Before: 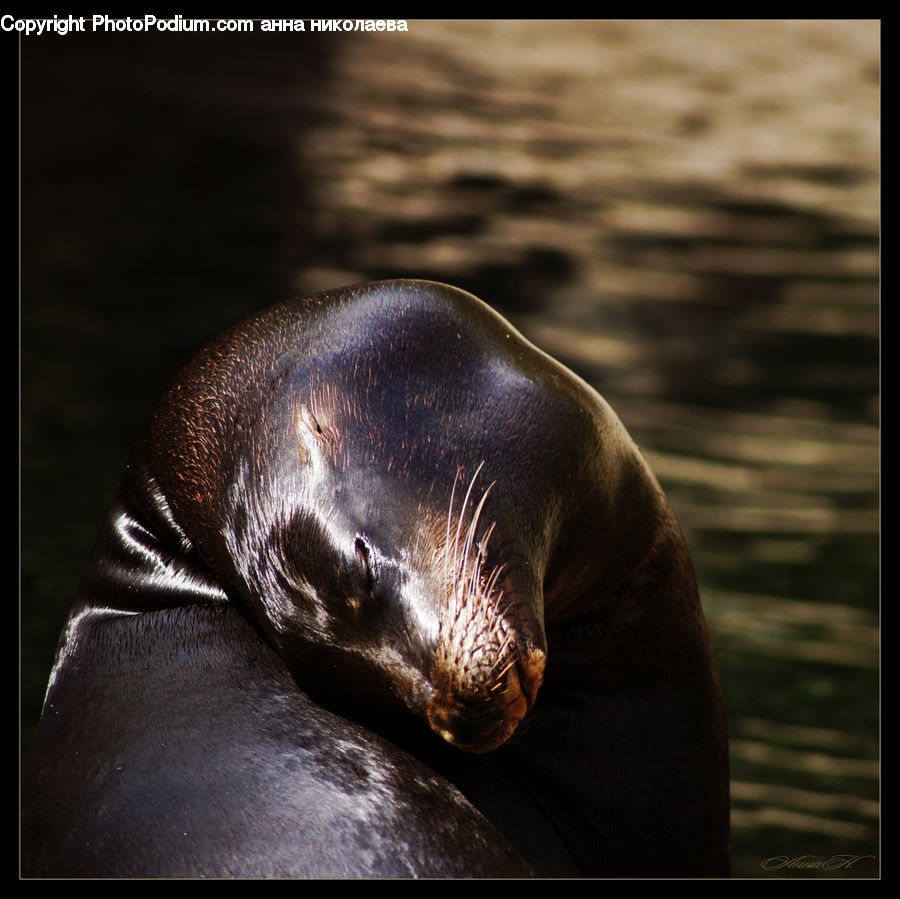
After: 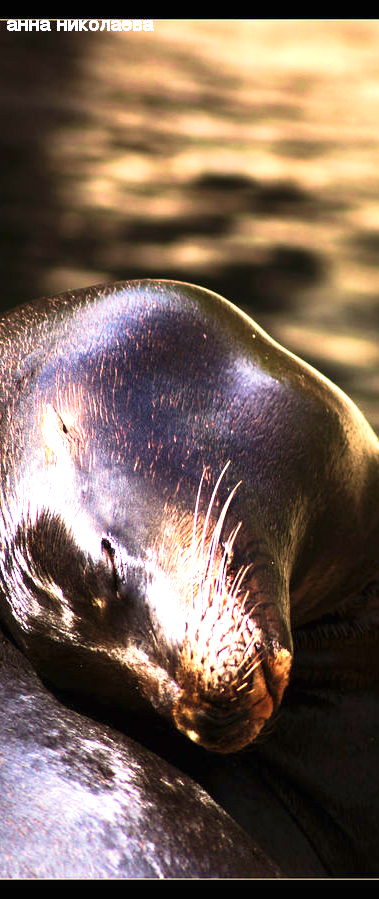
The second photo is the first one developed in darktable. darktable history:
tone equalizer: -8 EV 0.019 EV, -7 EV -0.041 EV, -6 EV 0.031 EV, -5 EV 0.045 EV, -4 EV 0.308 EV, -3 EV 0.617 EV, -2 EV 0.578 EV, -1 EV 0.186 EV, +0 EV 0.025 EV, edges refinement/feathering 500, mask exposure compensation -1.57 EV, preserve details guided filter
velvia: on, module defaults
crop: left 28.286%, right 29.559%
exposure: black level correction 0, exposure 1.2 EV, compensate highlight preservation false
